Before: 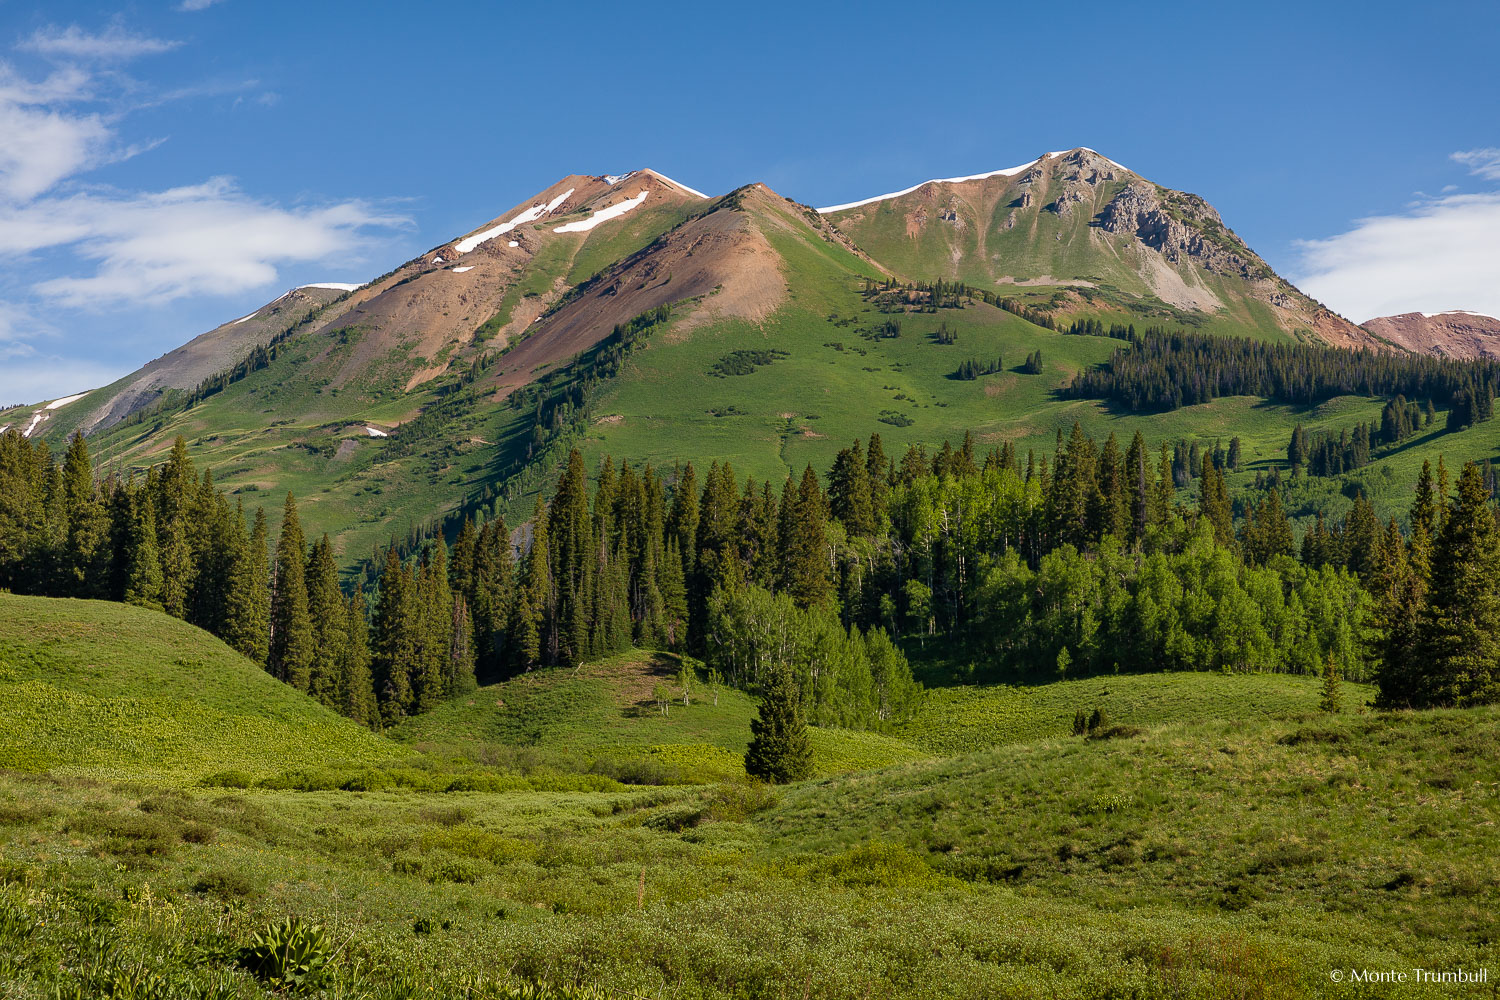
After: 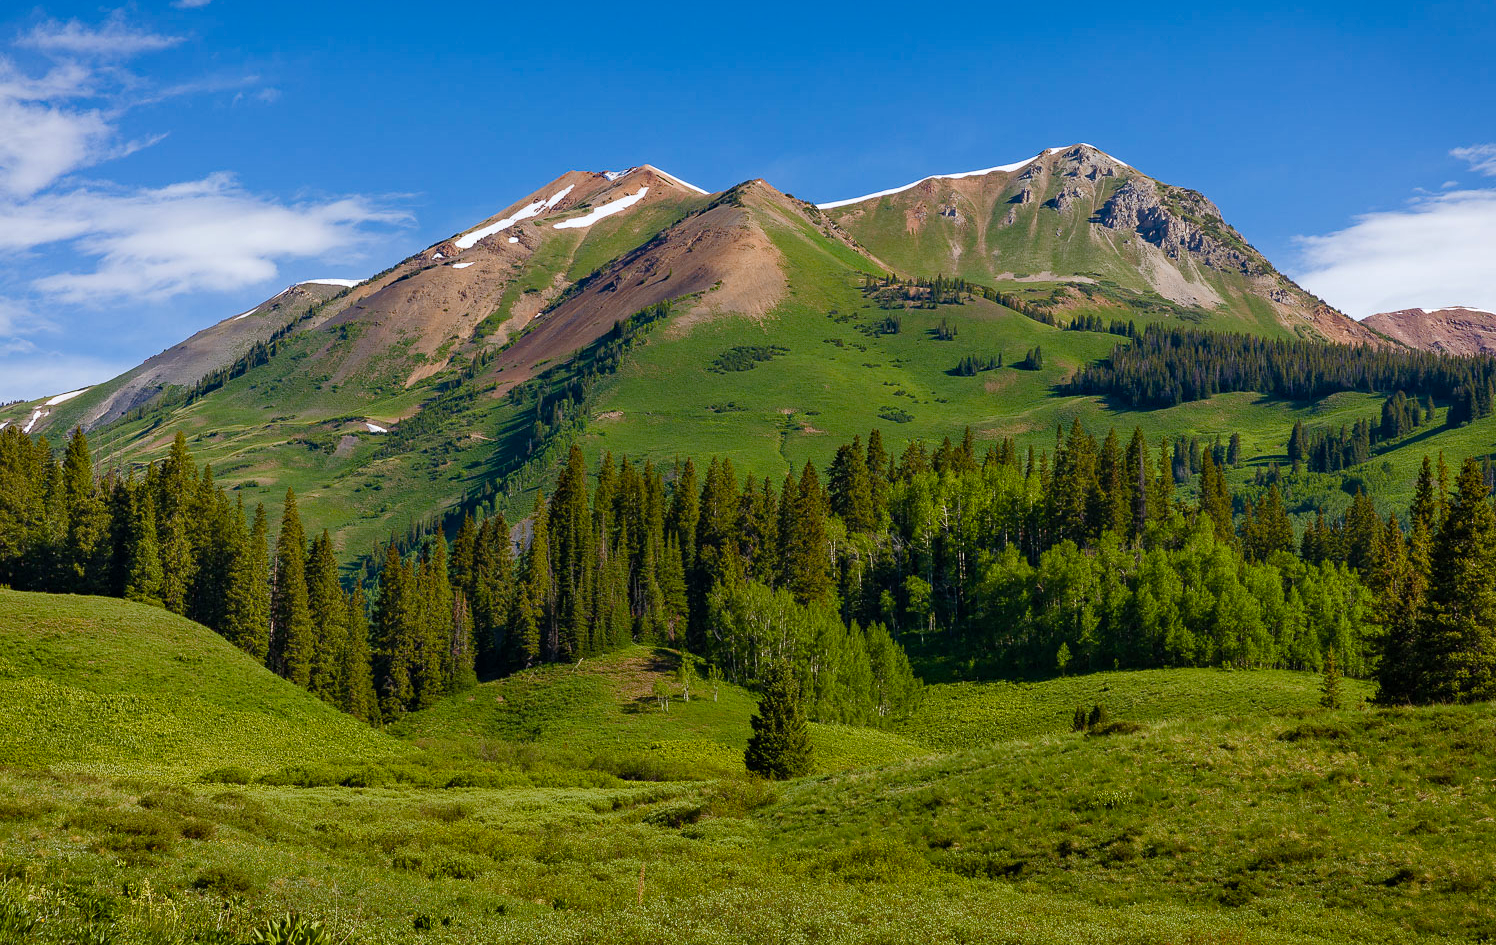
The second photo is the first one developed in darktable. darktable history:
color balance rgb: perceptual saturation grading › global saturation 20%, perceptual saturation grading › highlights -25%, perceptual saturation grading › shadows 25%
white balance: red 0.974, blue 1.044
haze removal: compatibility mode true, adaptive false
exposure: compensate highlight preservation false
crop: top 0.448%, right 0.264%, bottom 5.045%
